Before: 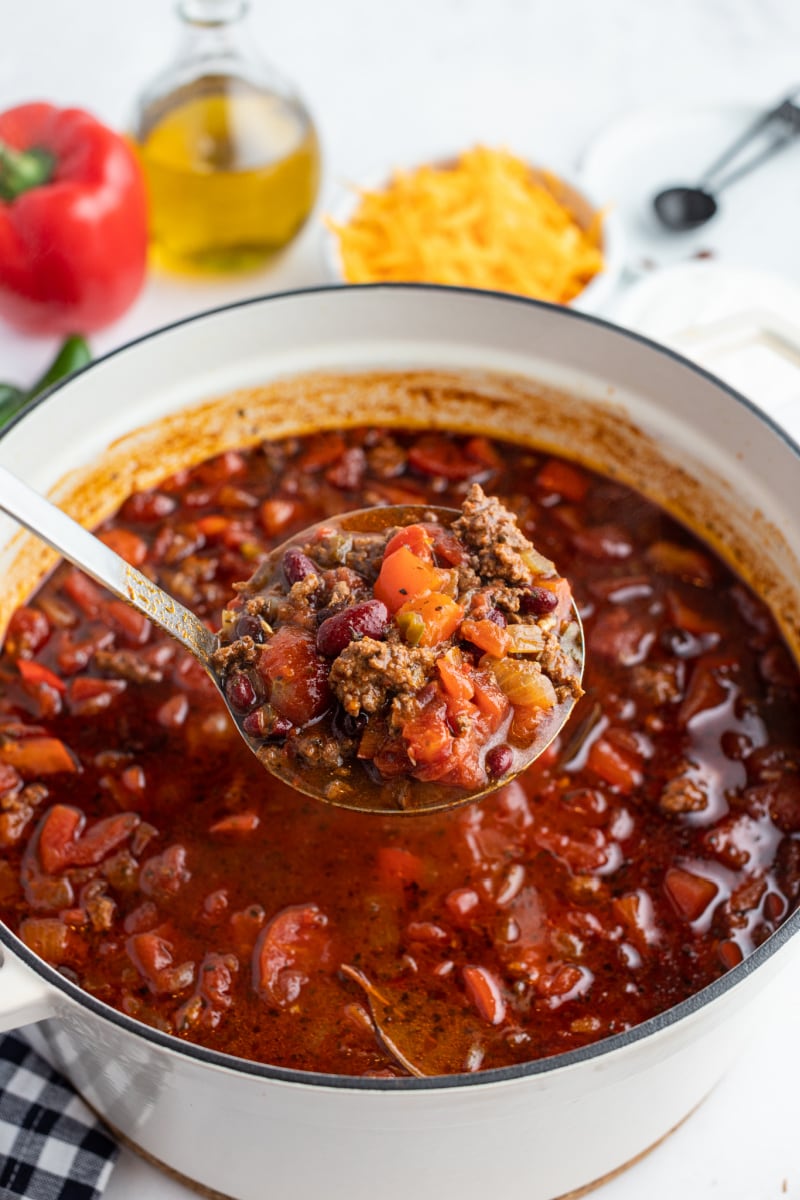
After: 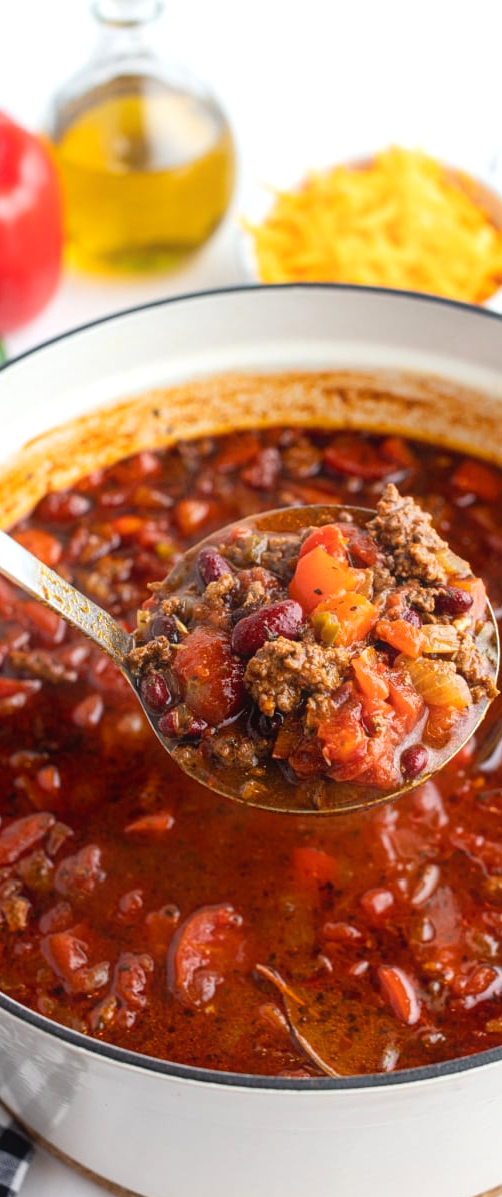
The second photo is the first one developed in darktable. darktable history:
crop: left 10.72%, right 26.489%
exposure: exposure 0.3 EV, compensate exposure bias true, compensate highlight preservation false
contrast equalizer: y [[0.5, 0.488, 0.462, 0.461, 0.491, 0.5], [0.5 ×6], [0.5 ×6], [0 ×6], [0 ×6]]
